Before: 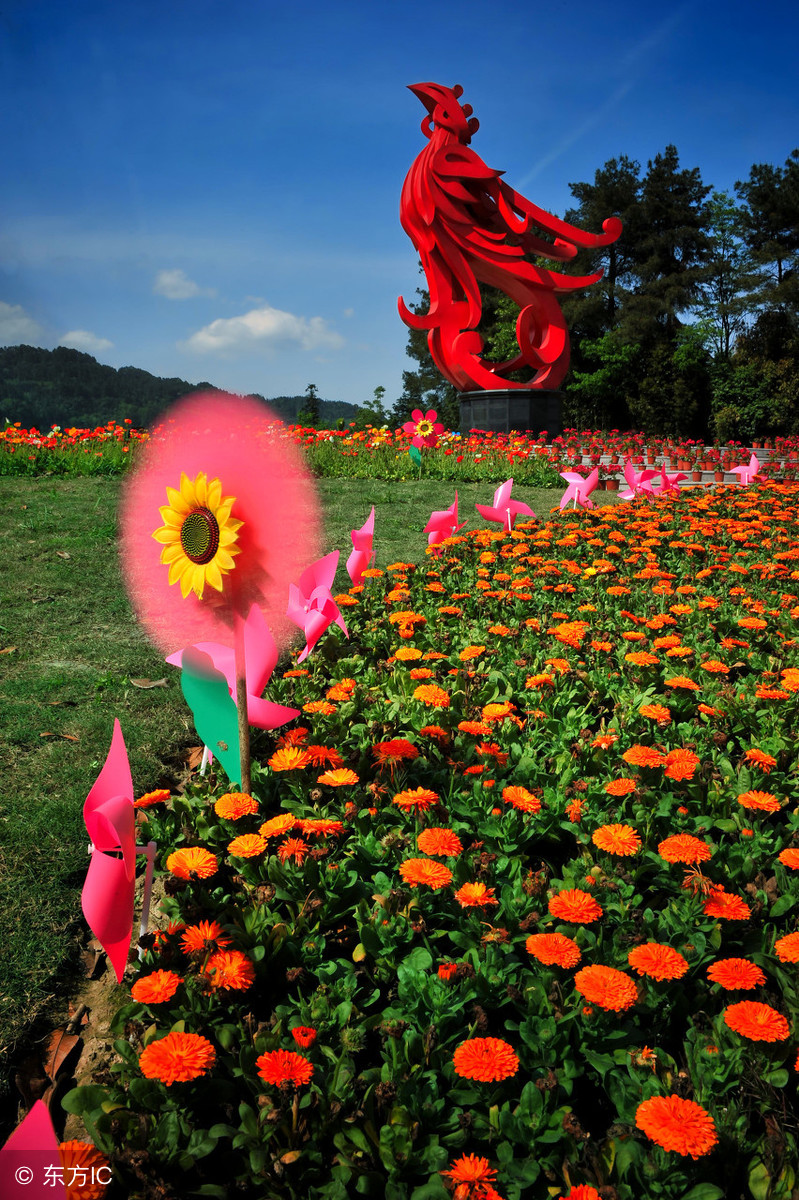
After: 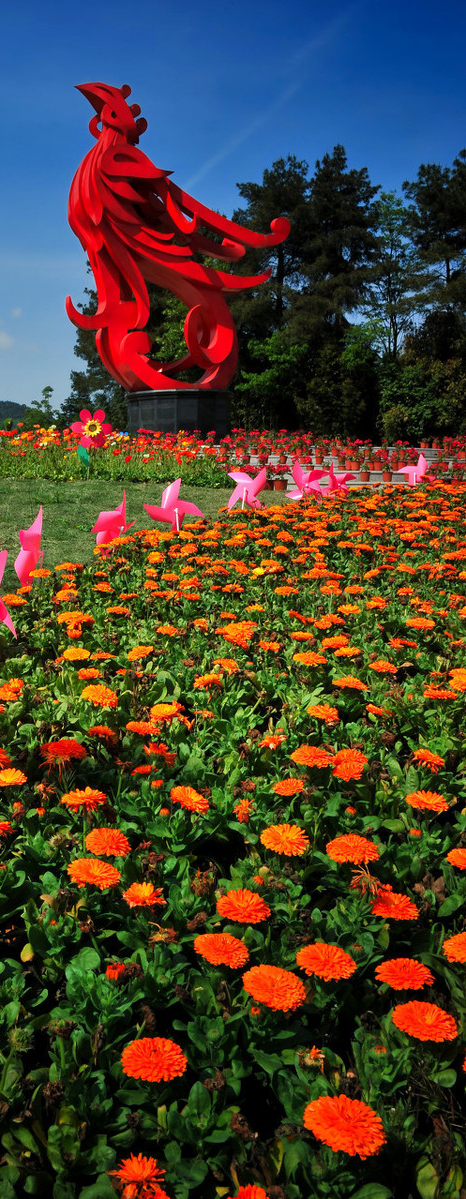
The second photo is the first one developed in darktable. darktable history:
crop: left 41.649%
